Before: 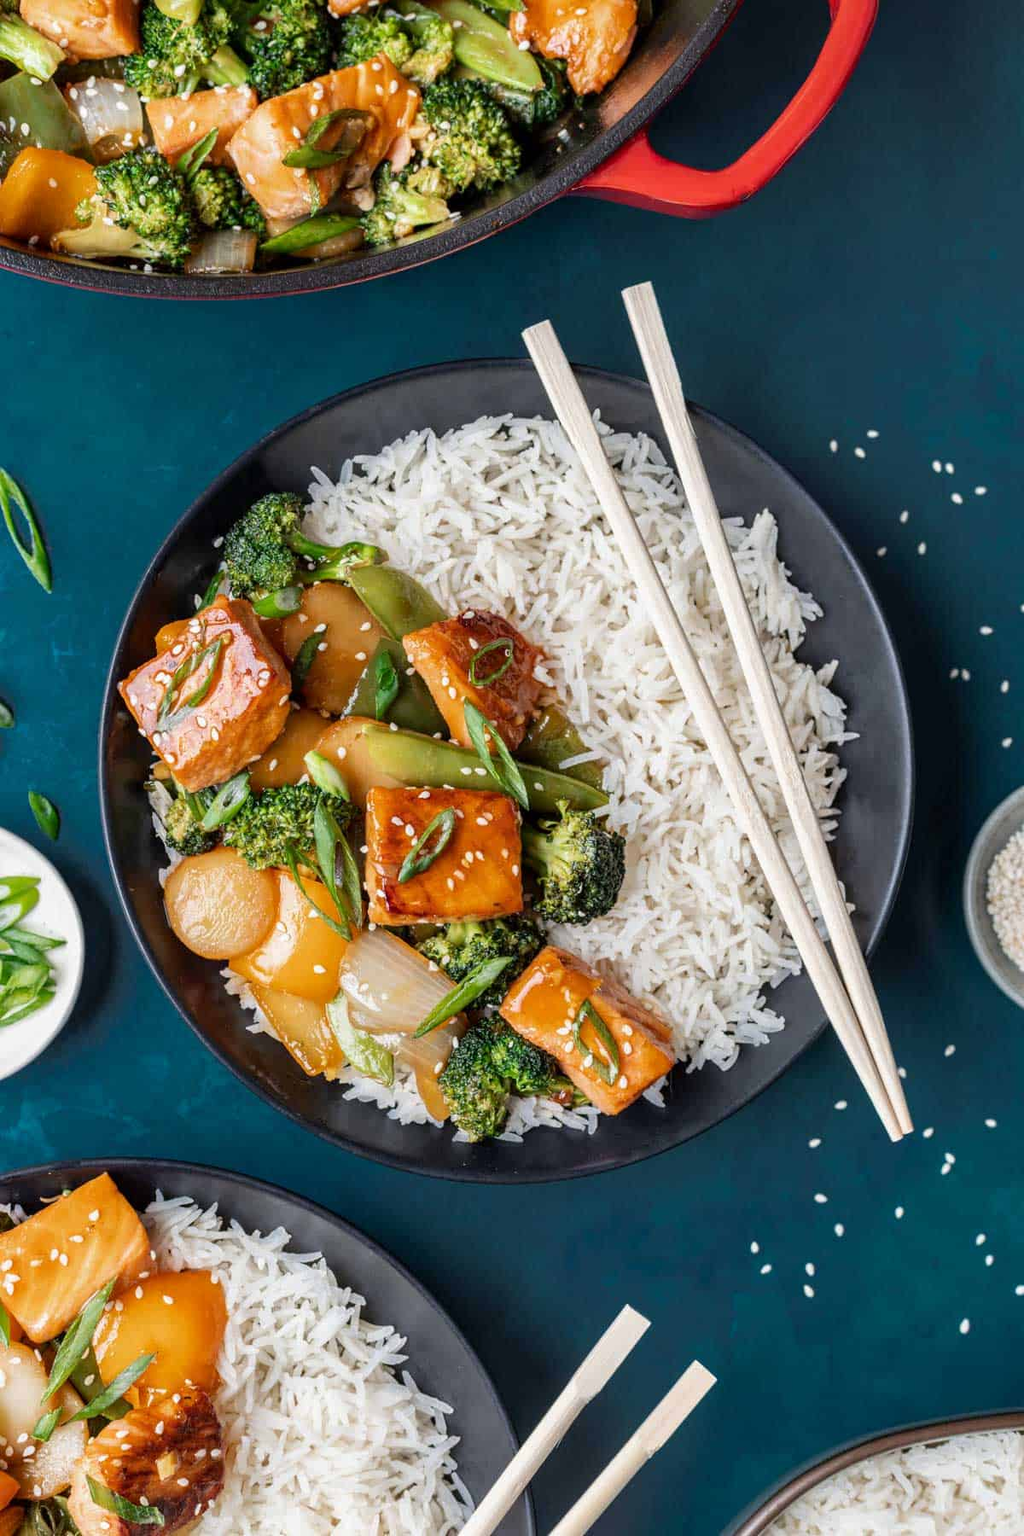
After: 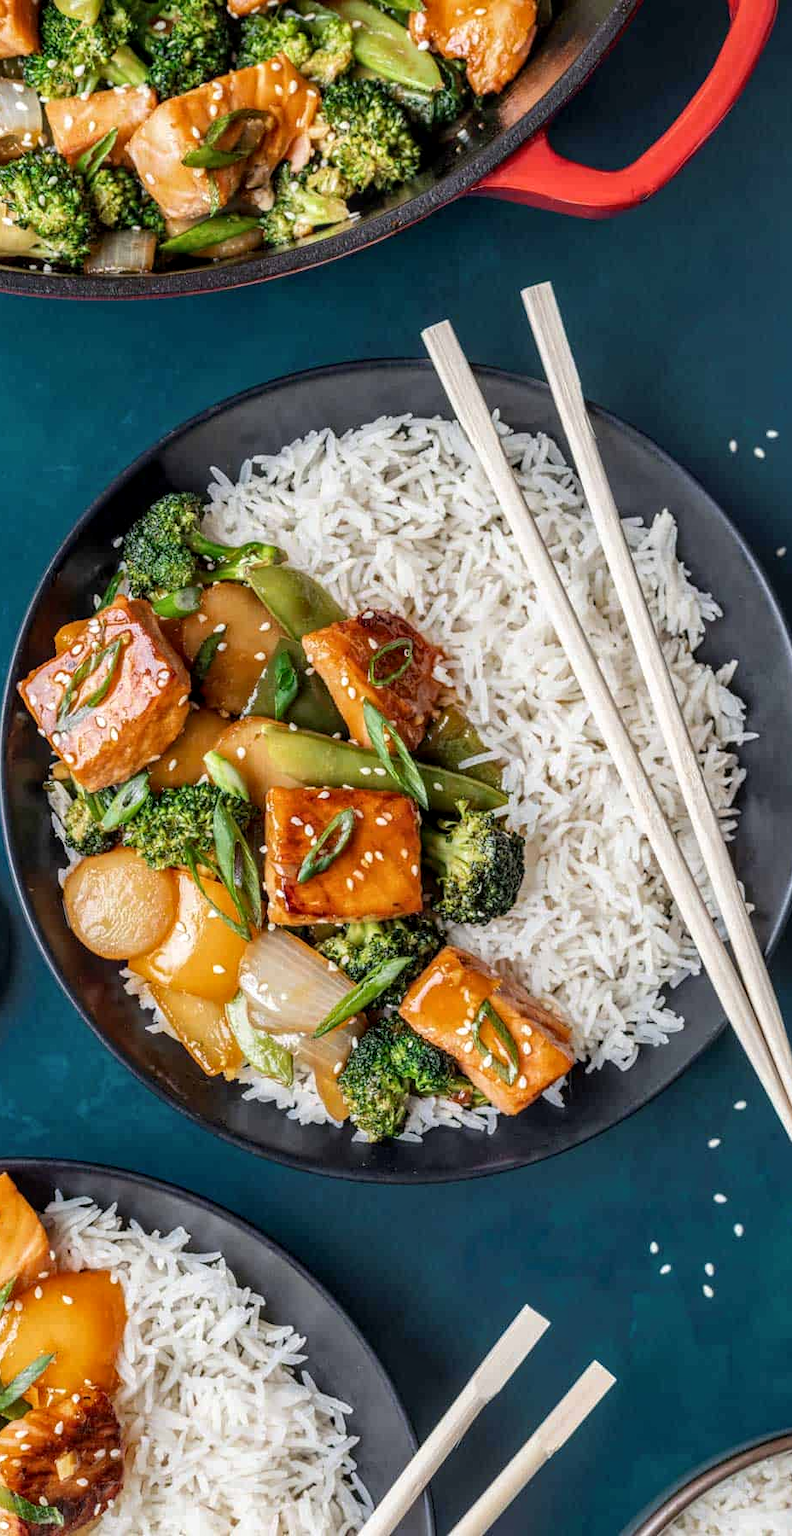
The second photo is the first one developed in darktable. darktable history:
local contrast: on, module defaults
crop: left 9.88%, right 12.664%
